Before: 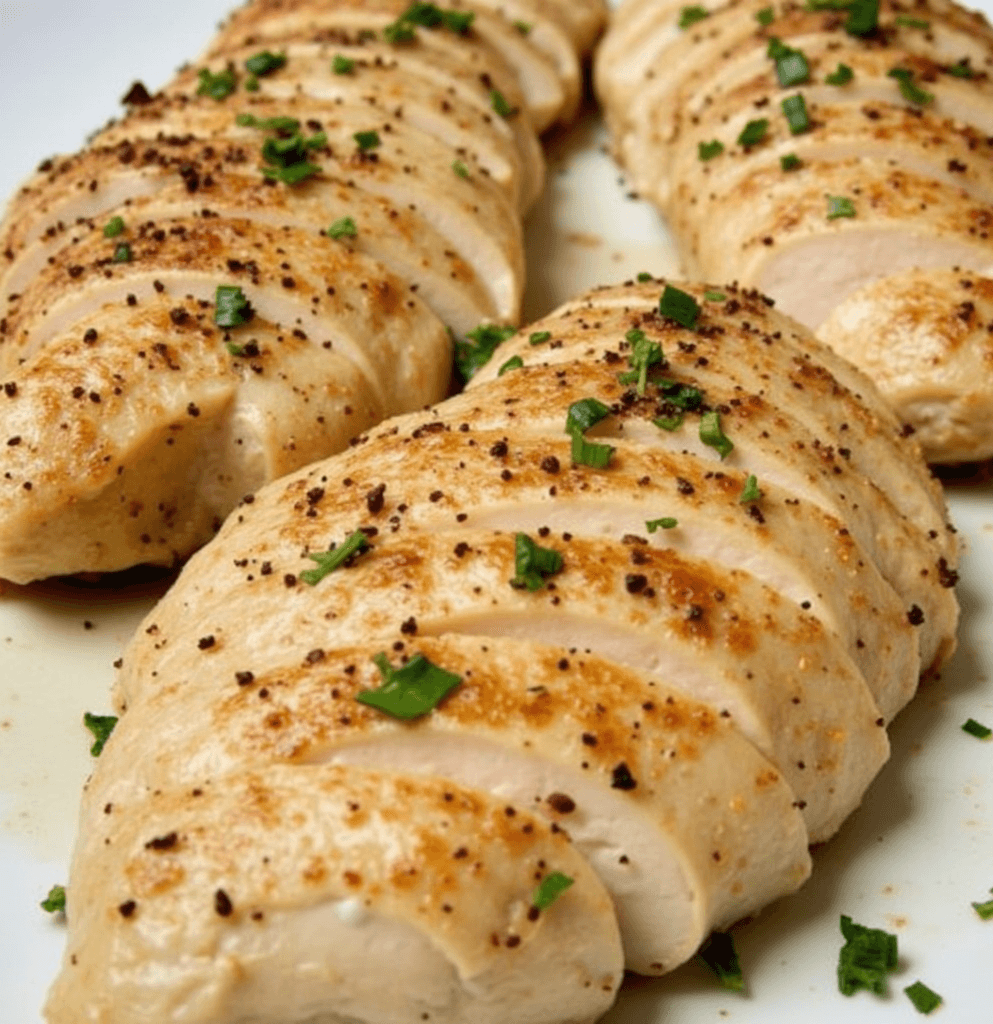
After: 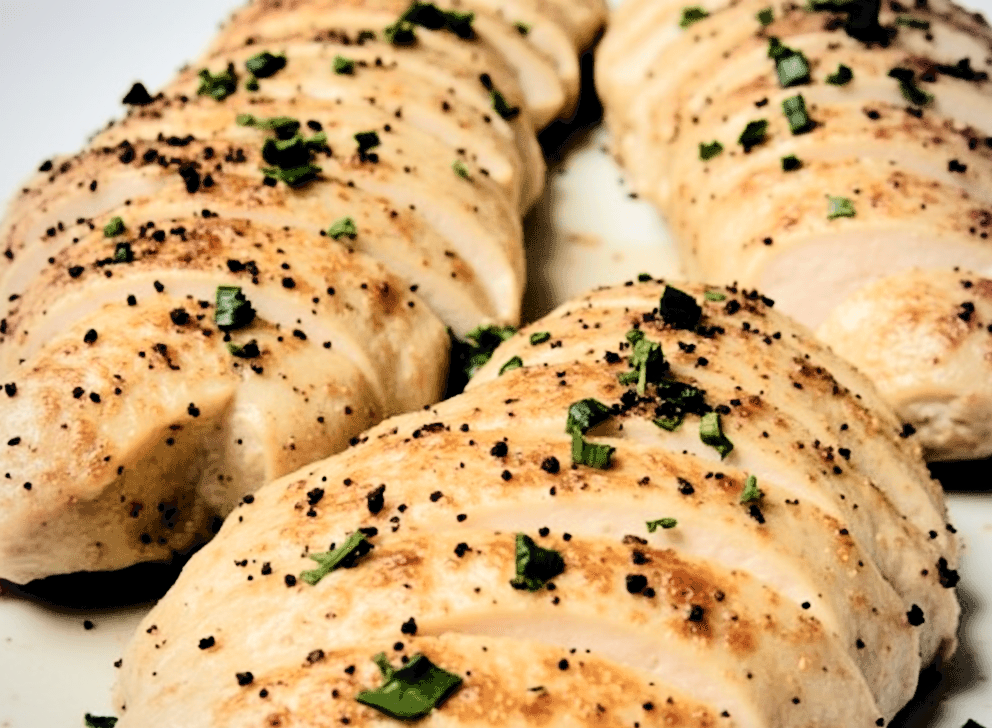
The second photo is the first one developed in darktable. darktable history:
crop: right 0%, bottom 28.842%
tone curve: curves: ch0 [(0, 0) (0.003, 0.059) (0.011, 0.059) (0.025, 0.057) (0.044, 0.055) (0.069, 0.057) (0.1, 0.083) (0.136, 0.128) (0.177, 0.185) (0.224, 0.242) (0.277, 0.308) (0.335, 0.383) (0.399, 0.468) (0.468, 0.547) (0.543, 0.632) (0.623, 0.71) (0.709, 0.801) (0.801, 0.859) (0.898, 0.922) (1, 1)], color space Lab, independent channels, preserve colors none
vignetting: brightness -0.169
filmic rgb: middle gray luminance 13.74%, black relative exposure -2.1 EV, white relative exposure 3.1 EV, target black luminance 0%, hardness 1.79, latitude 59.36%, contrast 1.738, highlights saturation mix 6.29%, shadows ↔ highlights balance -36.93%
